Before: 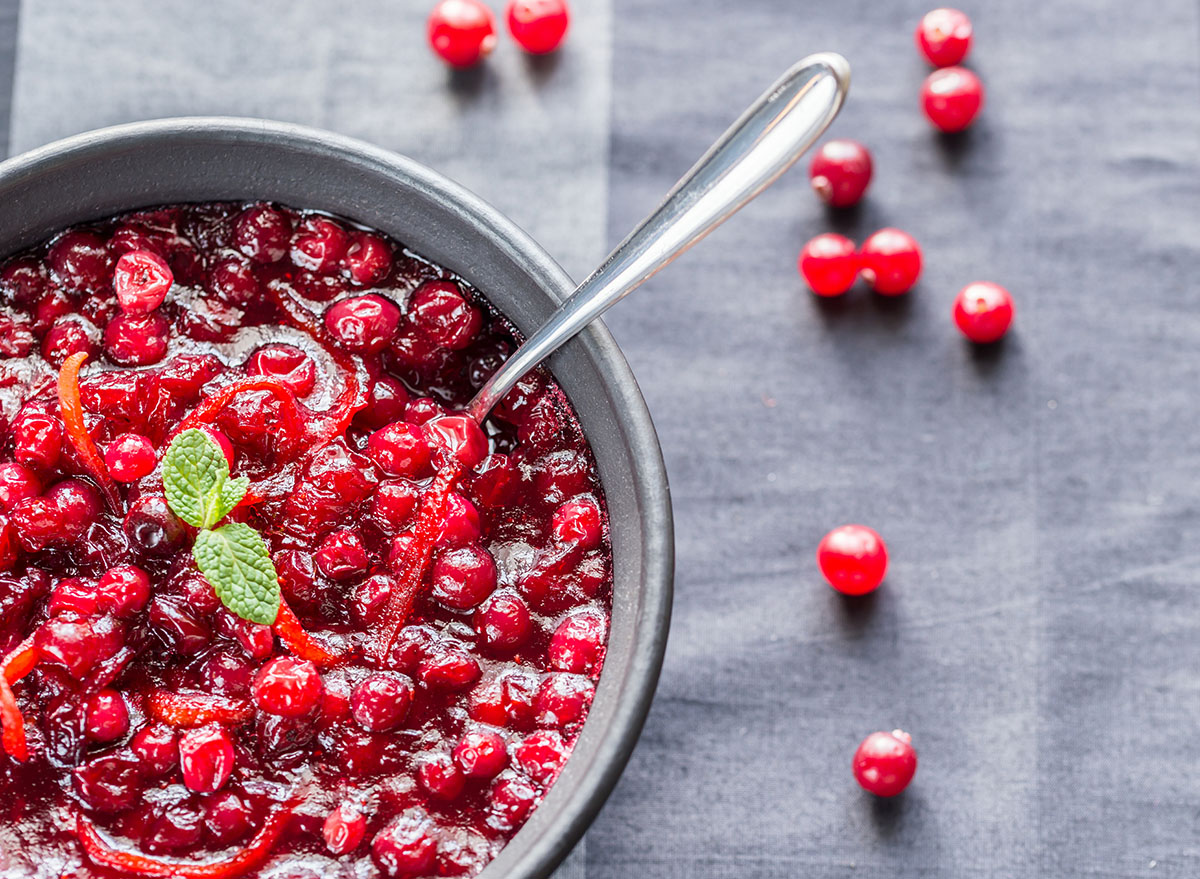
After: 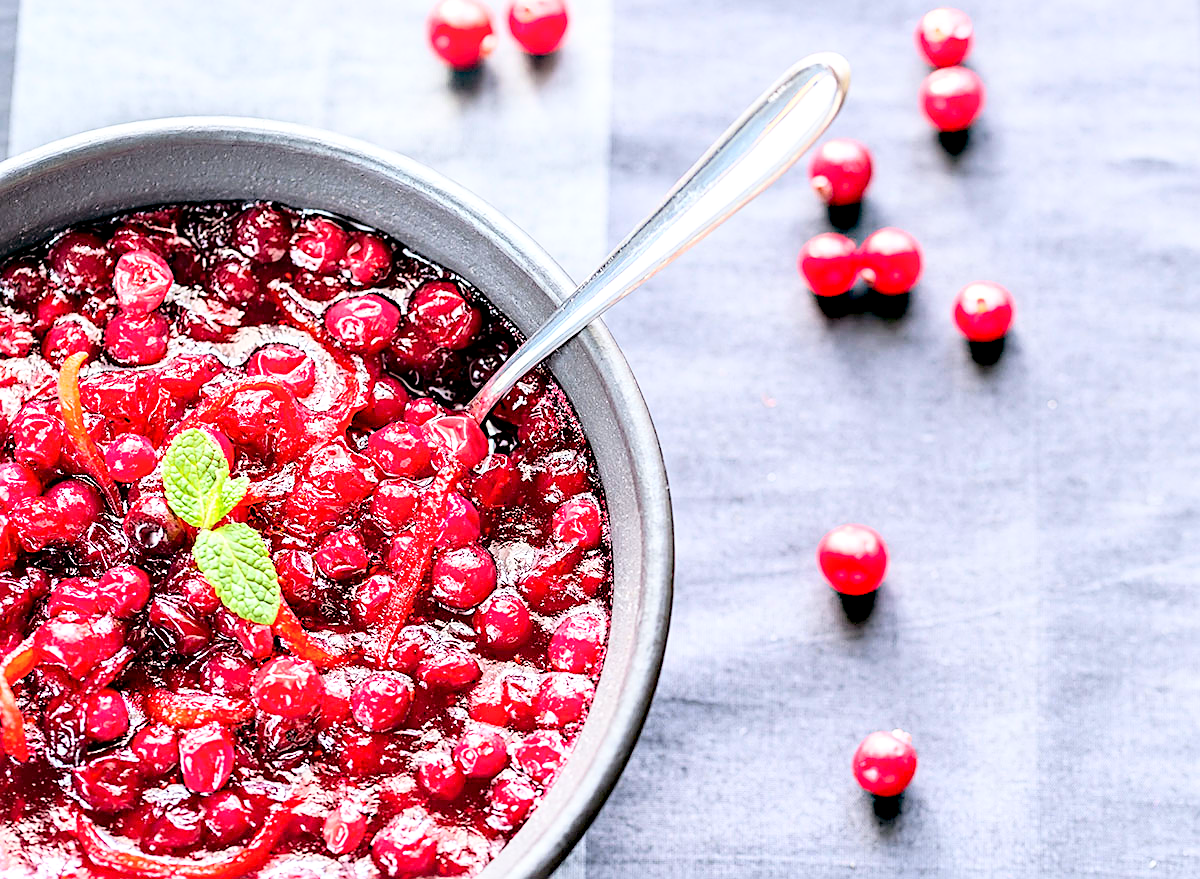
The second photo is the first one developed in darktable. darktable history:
sharpen: on, module defaults
base curve: curves: ch0 [(0, 0) (0.028, 0.03) (0.121, 0.232) (0.46, 0.748) (0.859, 0.968) (1, 1)], fusion 1
